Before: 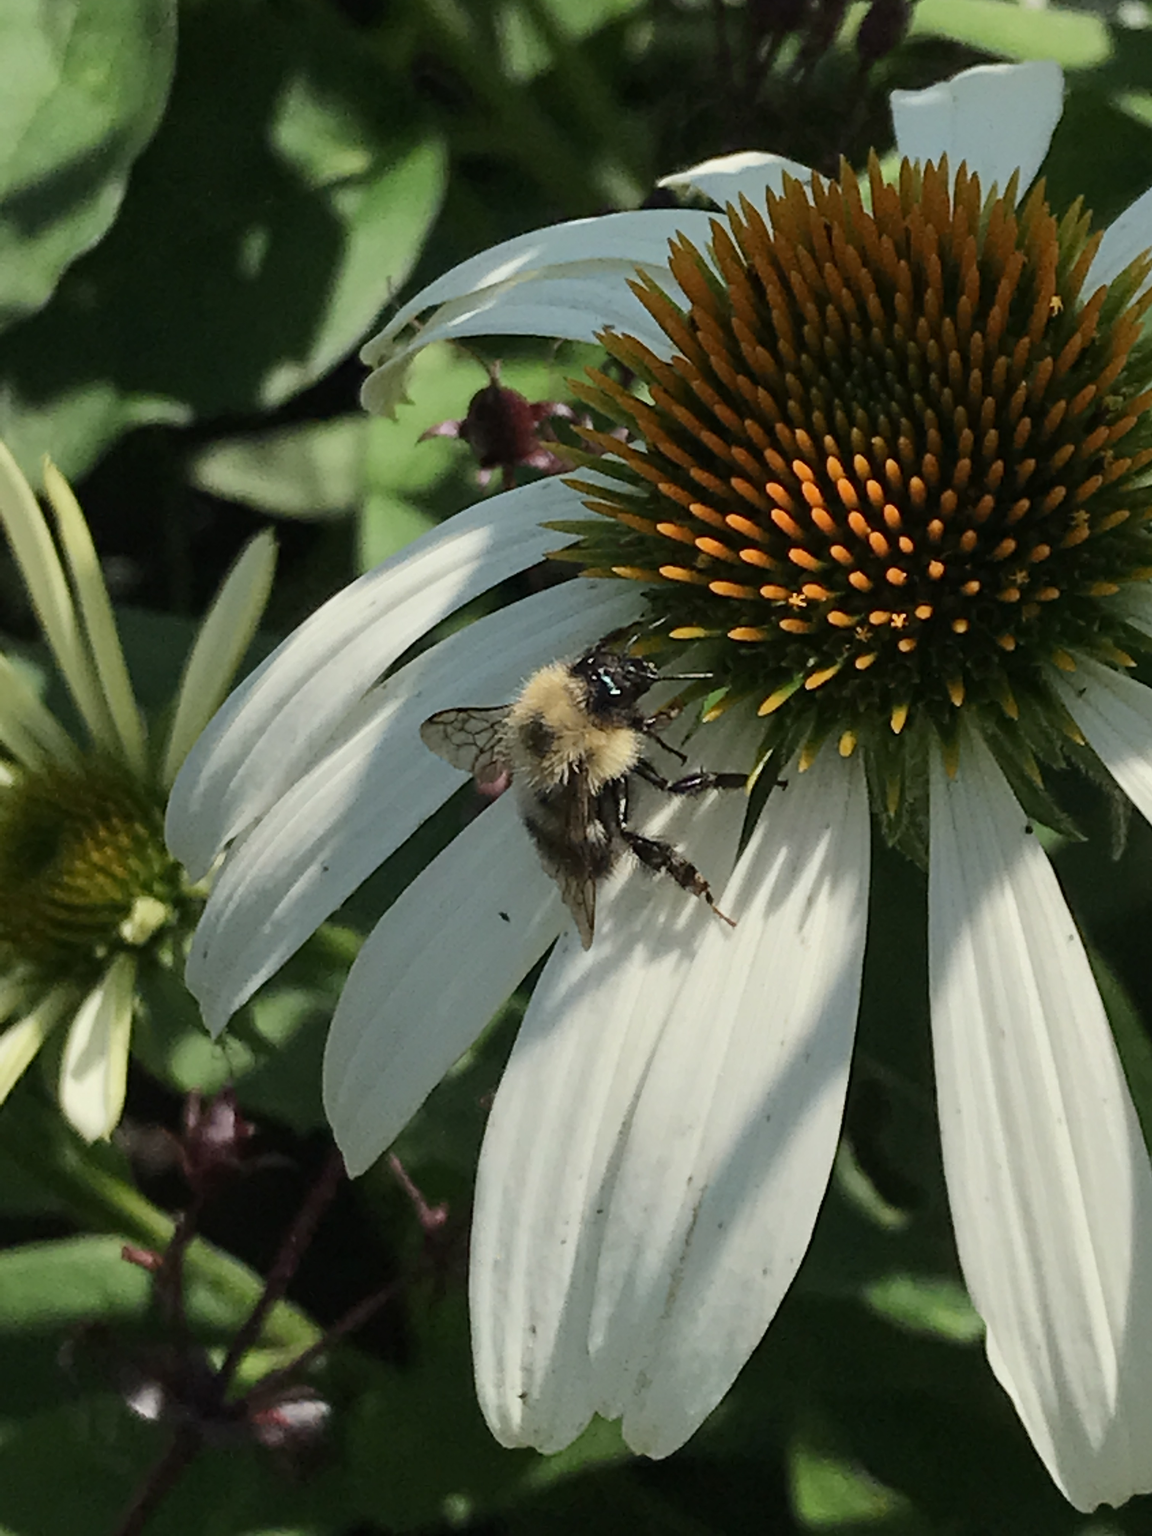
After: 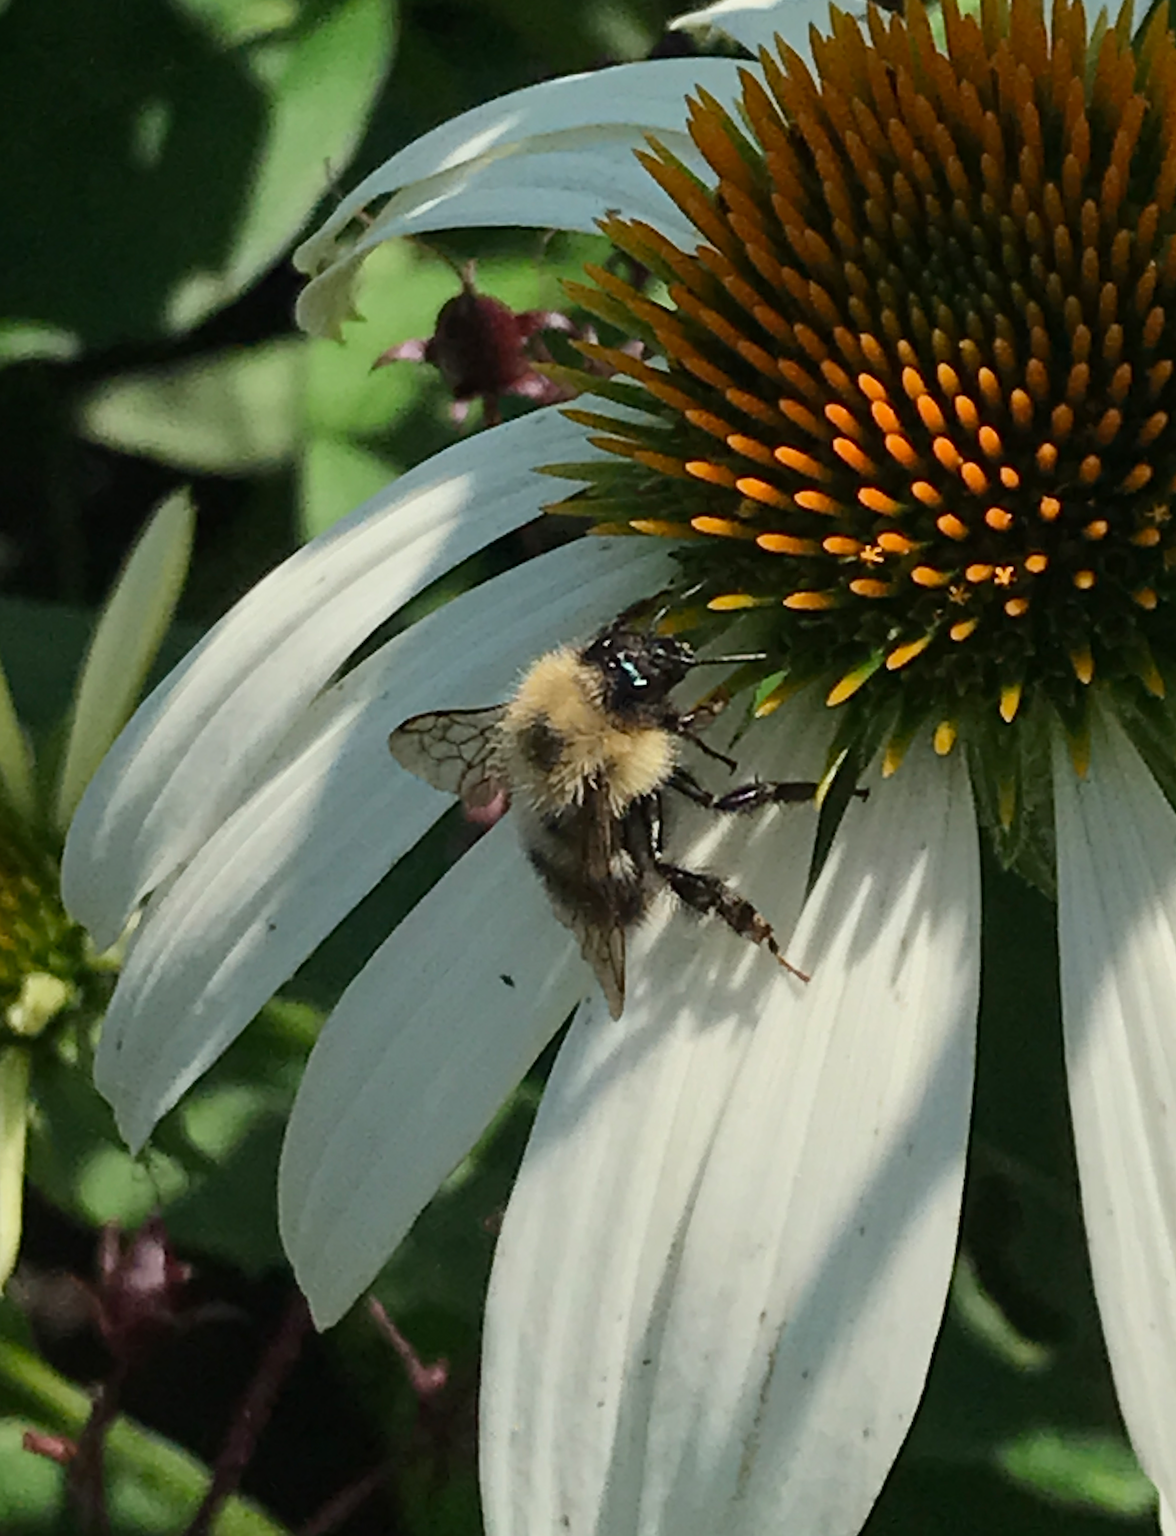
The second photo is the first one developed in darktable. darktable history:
crop and rotate: left 11.831%, top 11.346%, right 13.429%, bottom 13.899%
rotate and perspective: rotation -2.22°, lens shift (horizontal) -0.022, automatic cropping off
